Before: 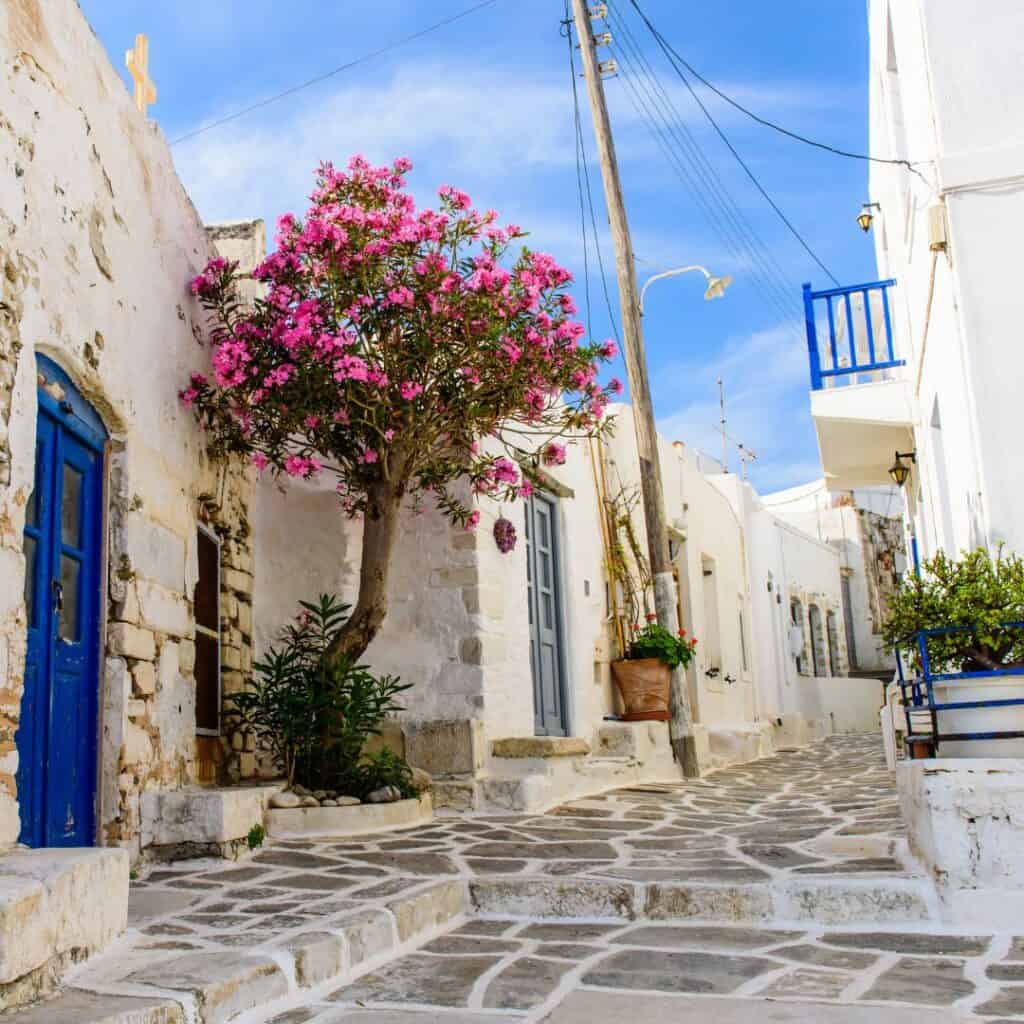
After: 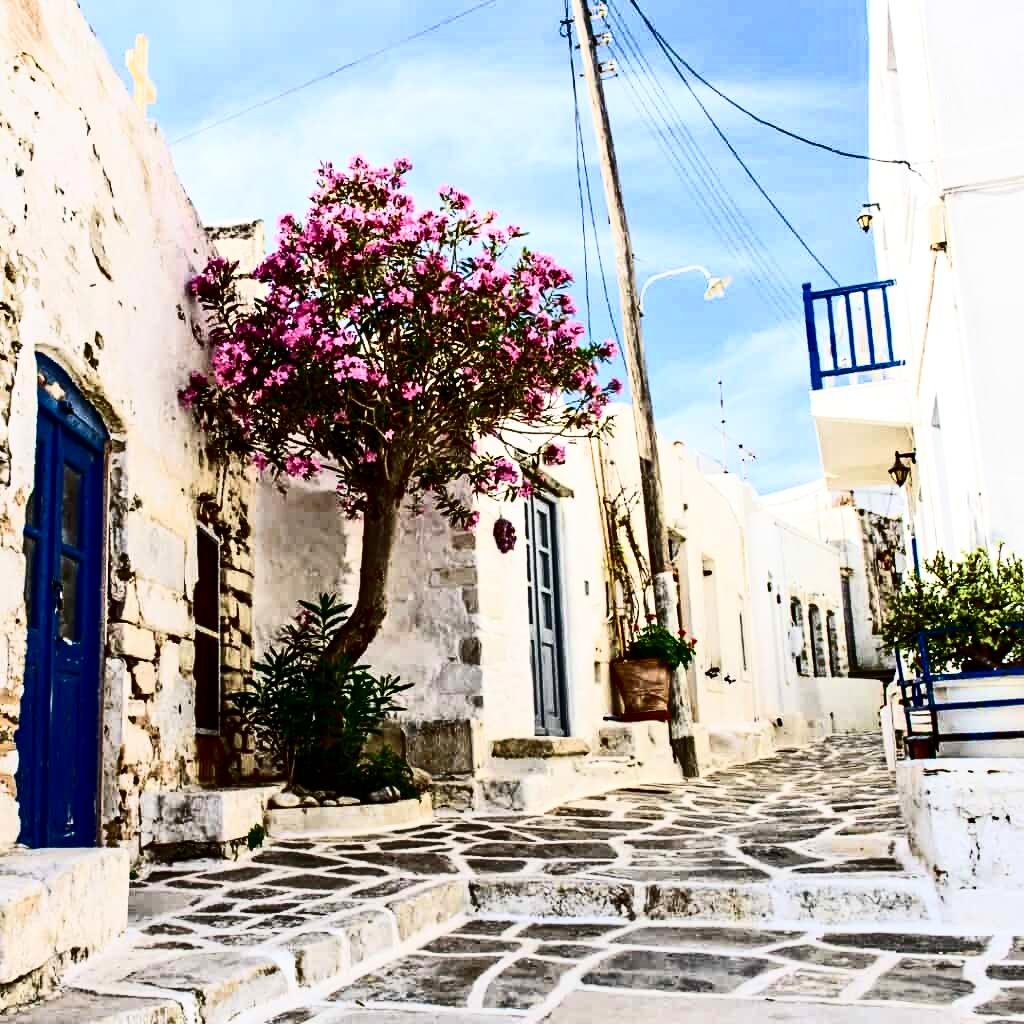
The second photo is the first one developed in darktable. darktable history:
contrast equalizer: y [[0.51, 0.537, 0.559, 0.574, 0.599, 0.618], [0.5 ×6], [0.5 ×6], [0 ×6], [0 ×6]]
velvia: on, module defaults
contrast brightness saturation: contrast 0.5, saturation -0.1
